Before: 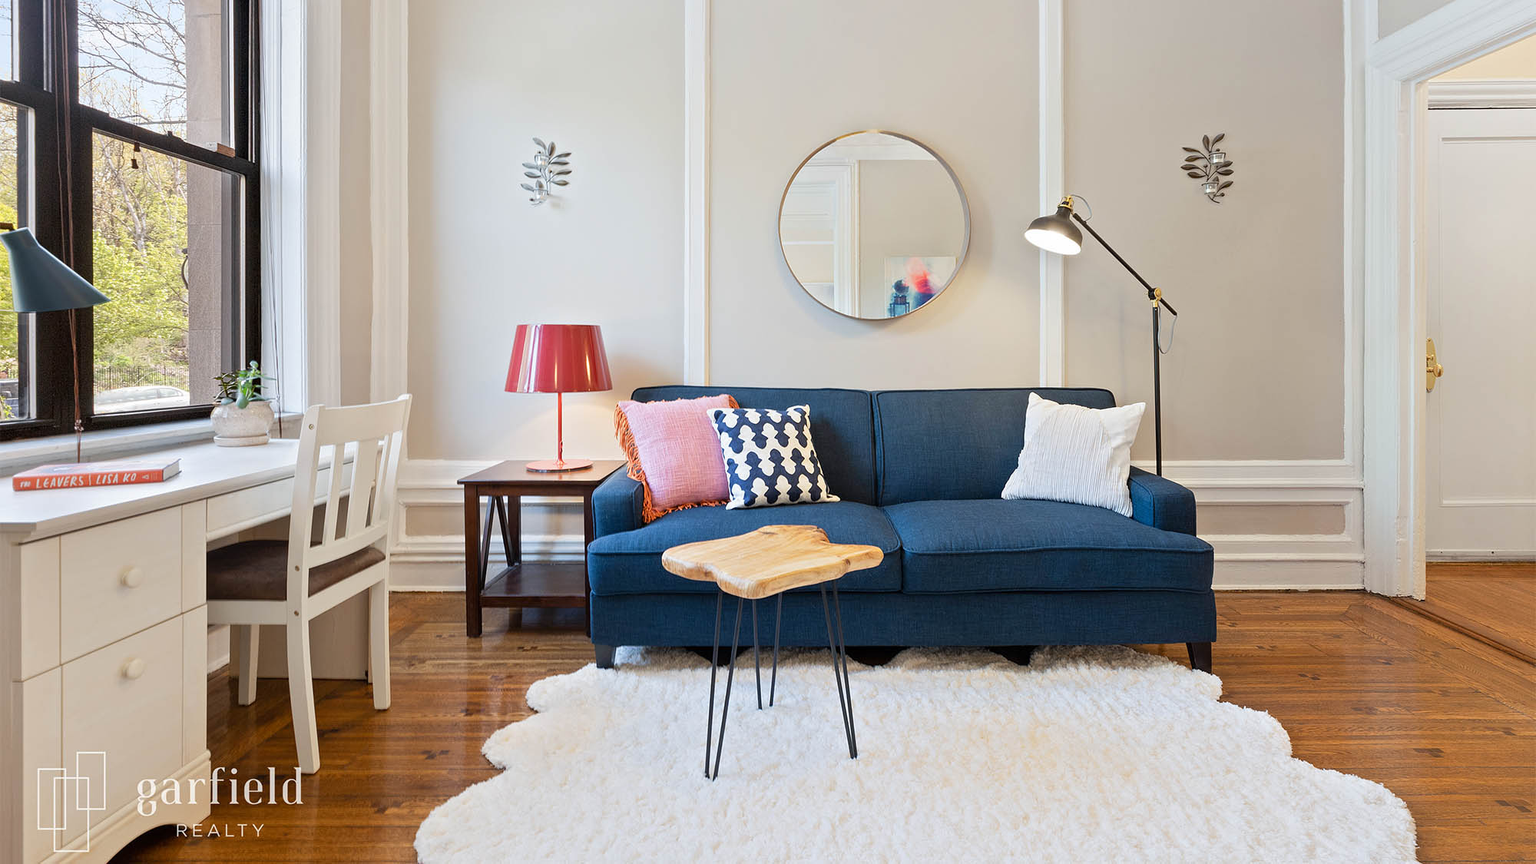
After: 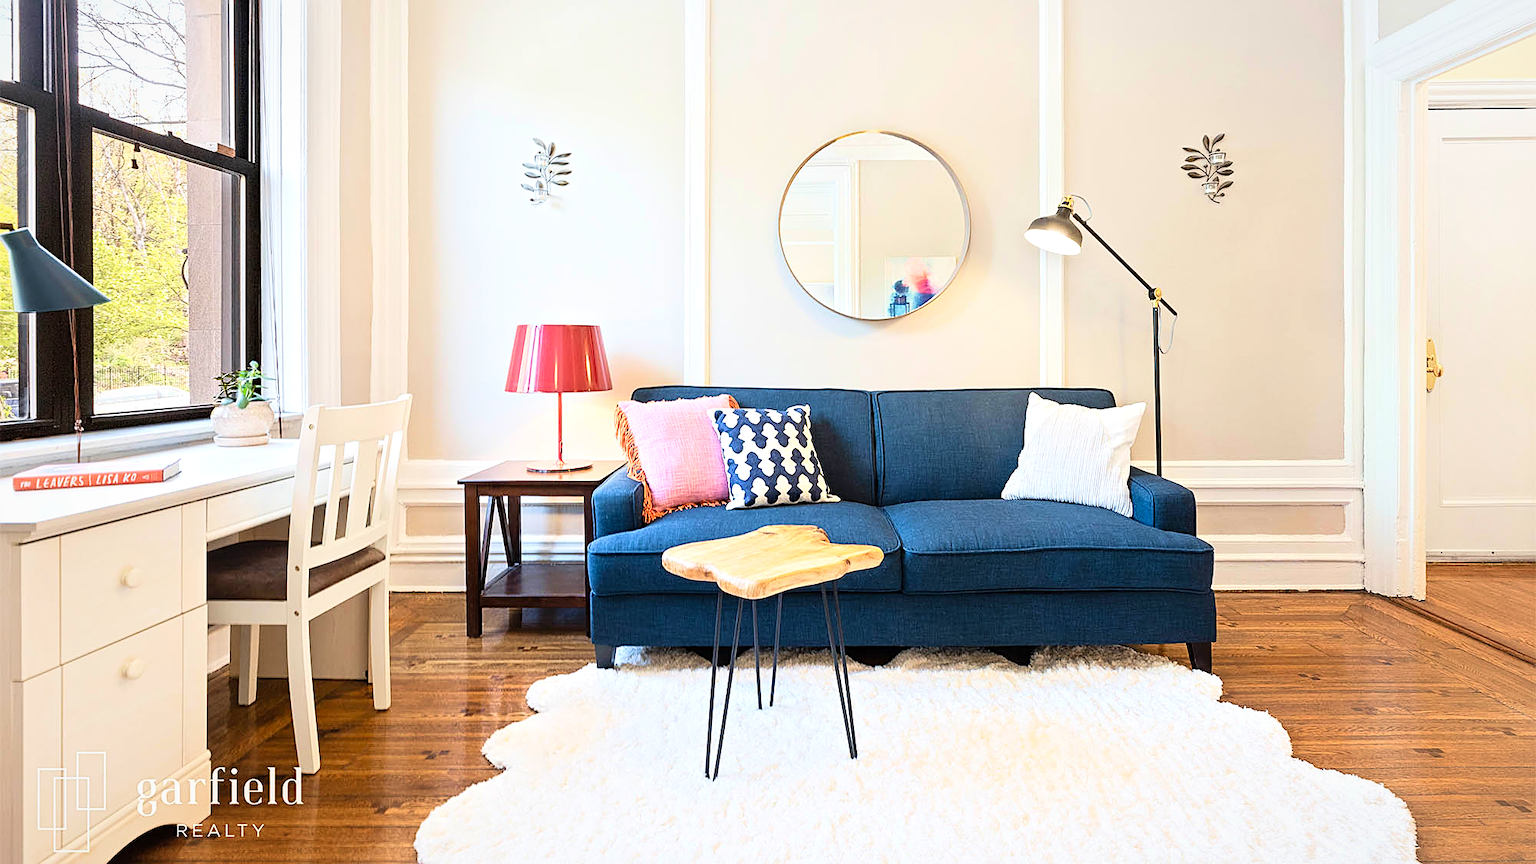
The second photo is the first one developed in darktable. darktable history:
vignetting: fall-off radius 98.87%, brightness -0.189, saturation -0.31, width/height ratio 1.335
contrast brightness saturation: contrast 0.204, brightness 0.141, saturation 0.141
tone equalizer: -8 EV -0.404 EV, -7 EV -0.425 EV, -6 EV -0.309 EV, -5 EV -0.243 EV, -3 EV 0.205 EV, -2 EV 0.312 EV, -1 EV 0.366 EV, +0 EV 0.413 EV
sharpen: amount 0.492
velvia: on, module defaults
